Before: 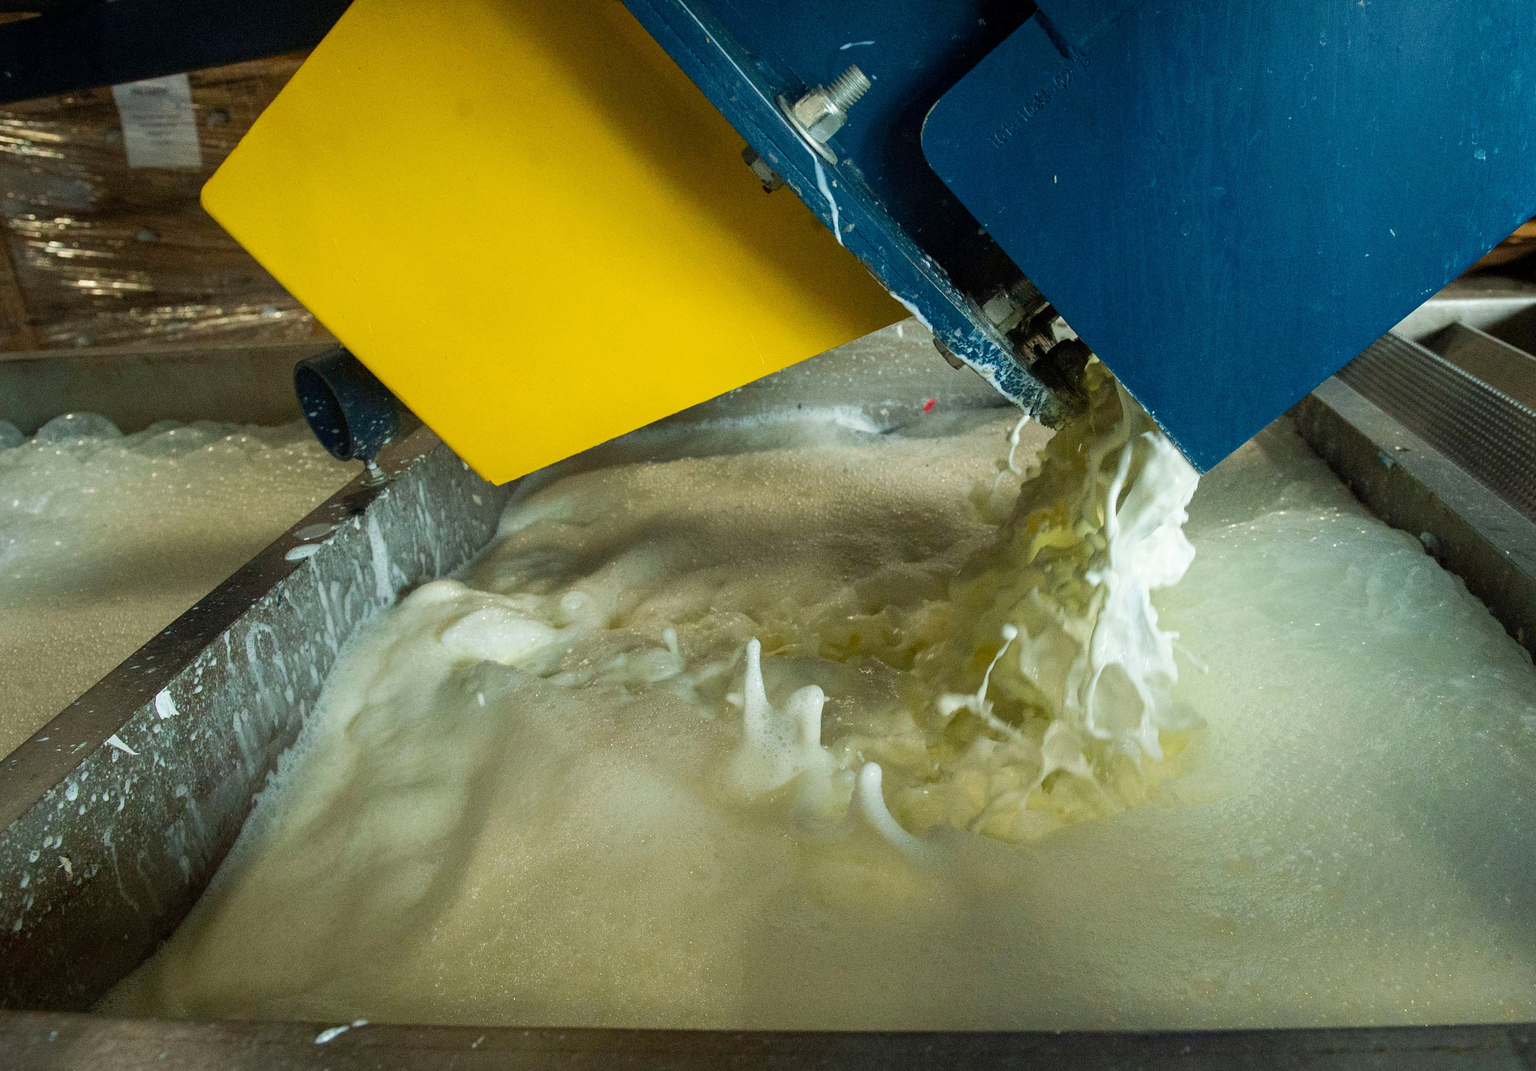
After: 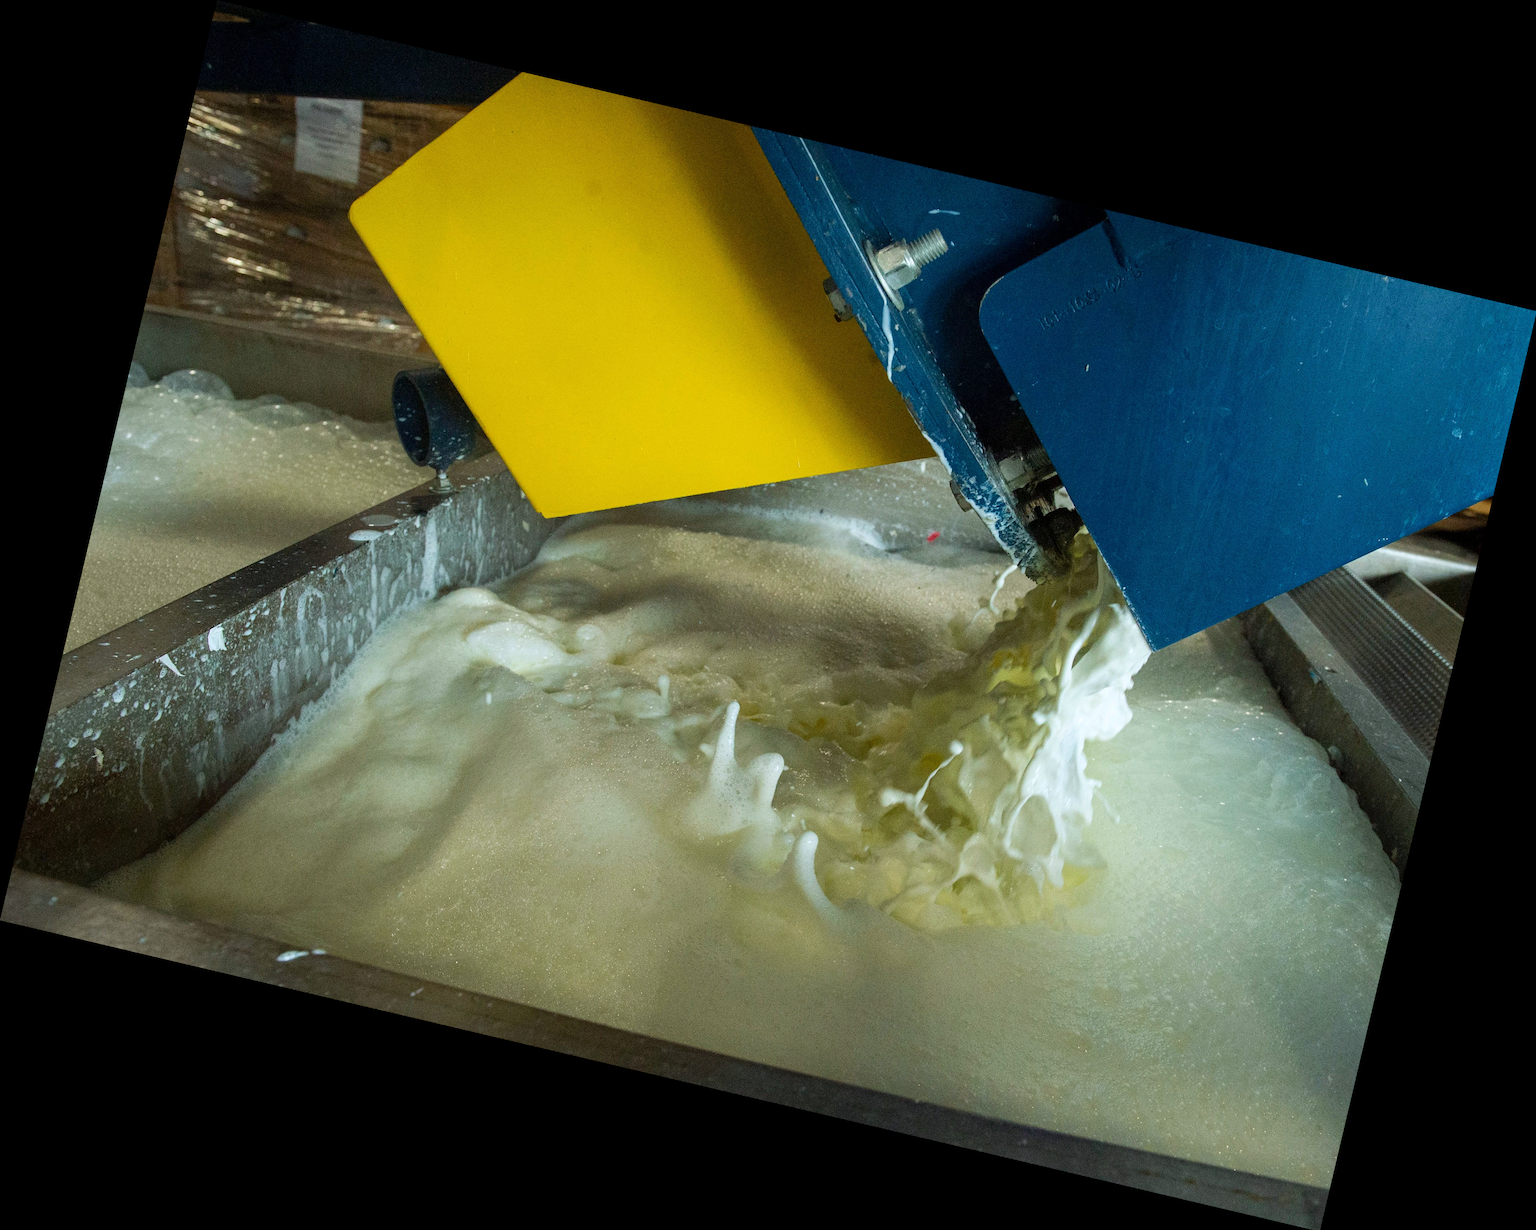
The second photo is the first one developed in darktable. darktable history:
white balance: red 0.974, blue 1.044
rotate and perspective: rotation 13.27°, automatic cropping off
